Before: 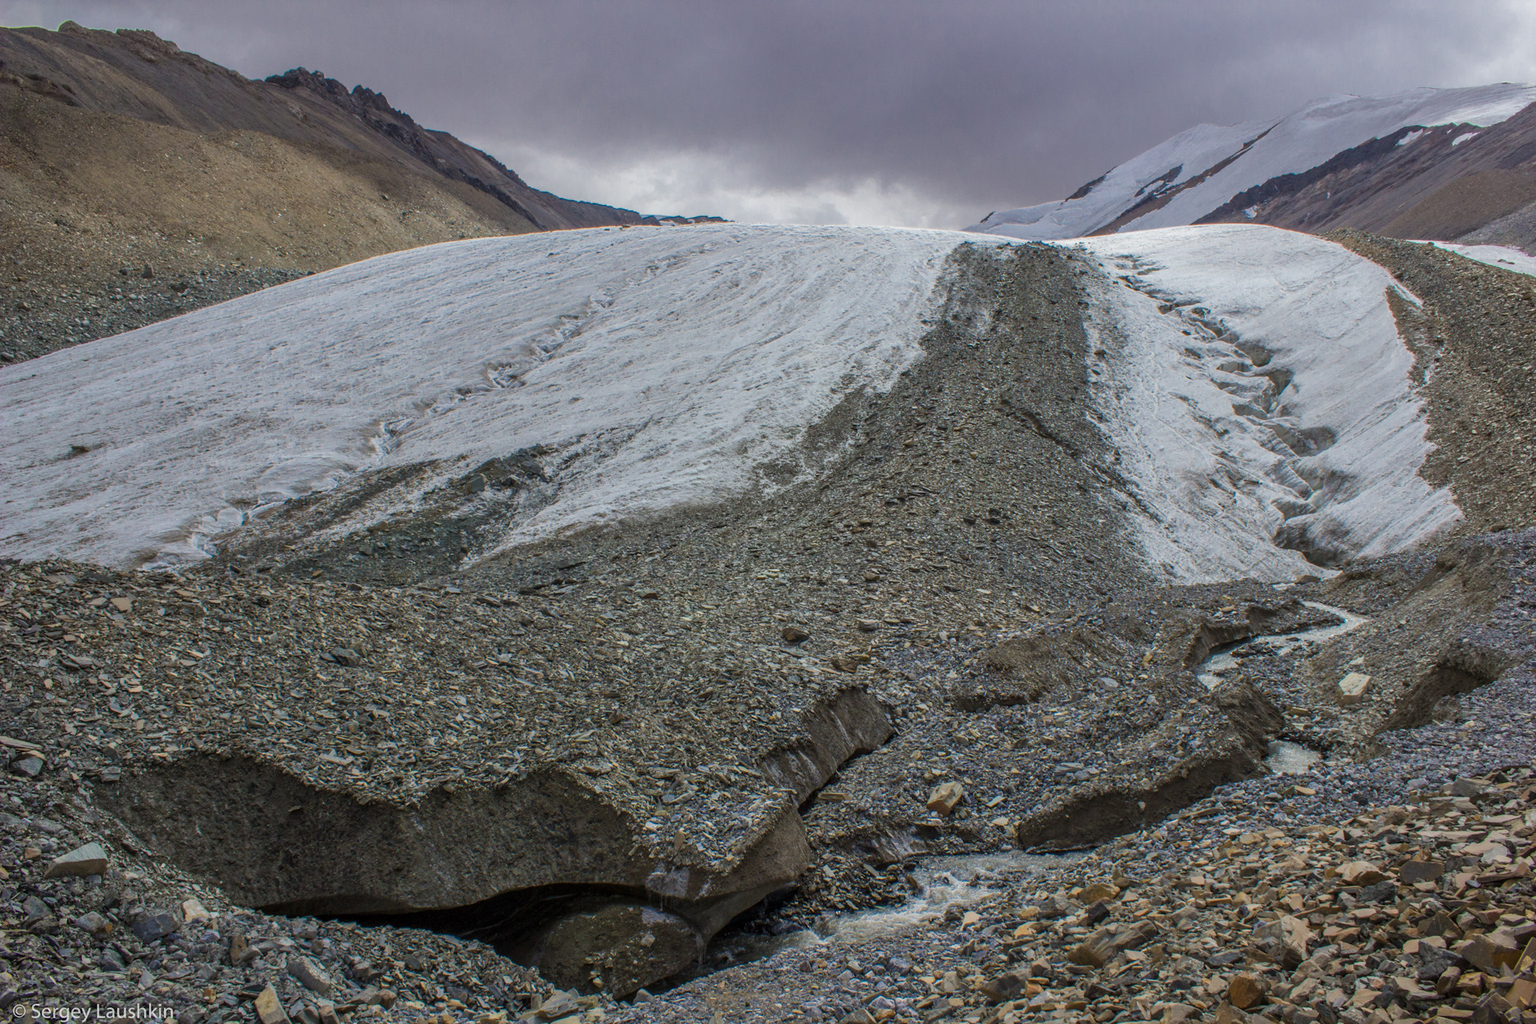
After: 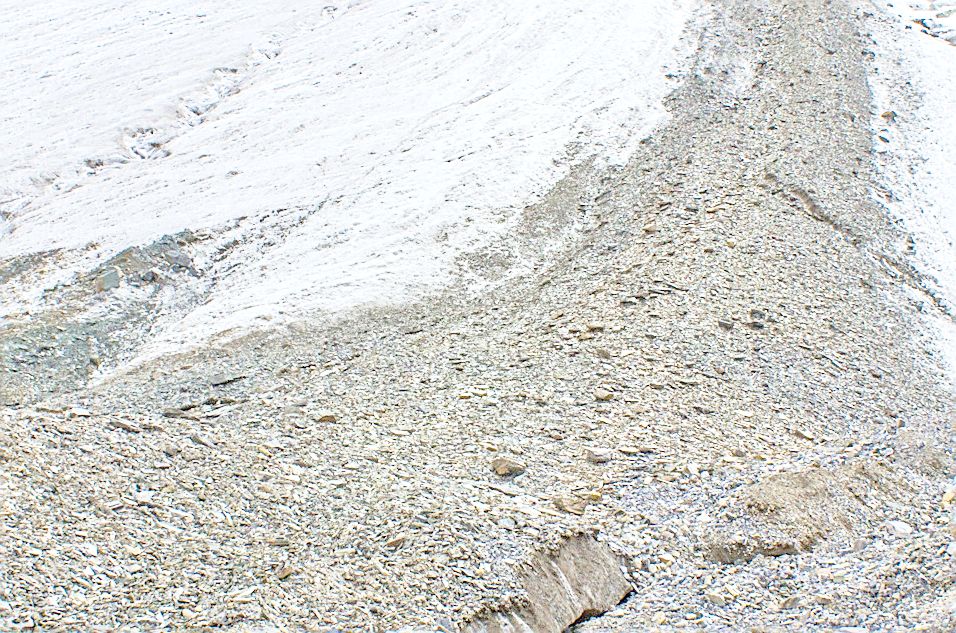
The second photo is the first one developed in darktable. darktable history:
sharpen: amount 0.745
tone equalizer: -7 EV 0.159 EV, -6 EV 0.595 EV, -5 EV 1.16 EV, -4 EV 1.29 EV, -3 EV 1.16 EV, -2 EV 0.6 EV, -1 EV 0.157 EV, mask exposure compensation -0.495 EV
crop: left 25.319%, top 25.477%, right 24.872%, bottom 25.03%
tone curve: curves: ch0 [(0, 0) (0.169, 0.367) (0.635, 0.859) (1, 1)], preserve colors none
exposure: exposure 1 EV, compensate highlight preservation false
contrast brightness saturation: contrast 0.155, brightness -0.014, saturation 0.105
